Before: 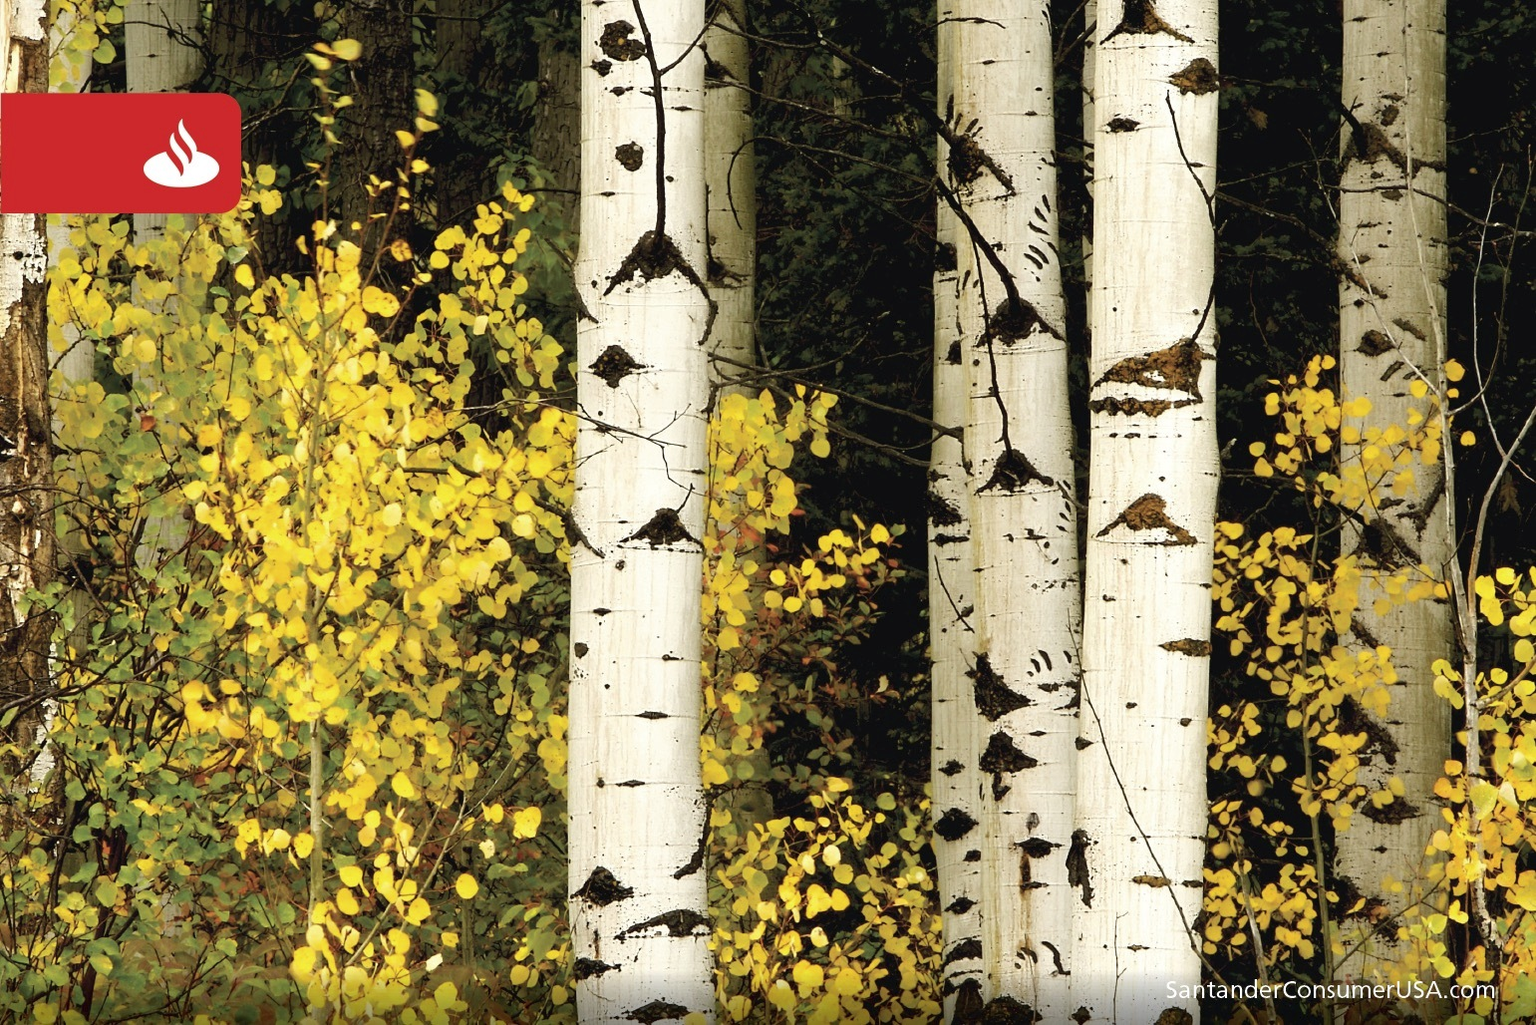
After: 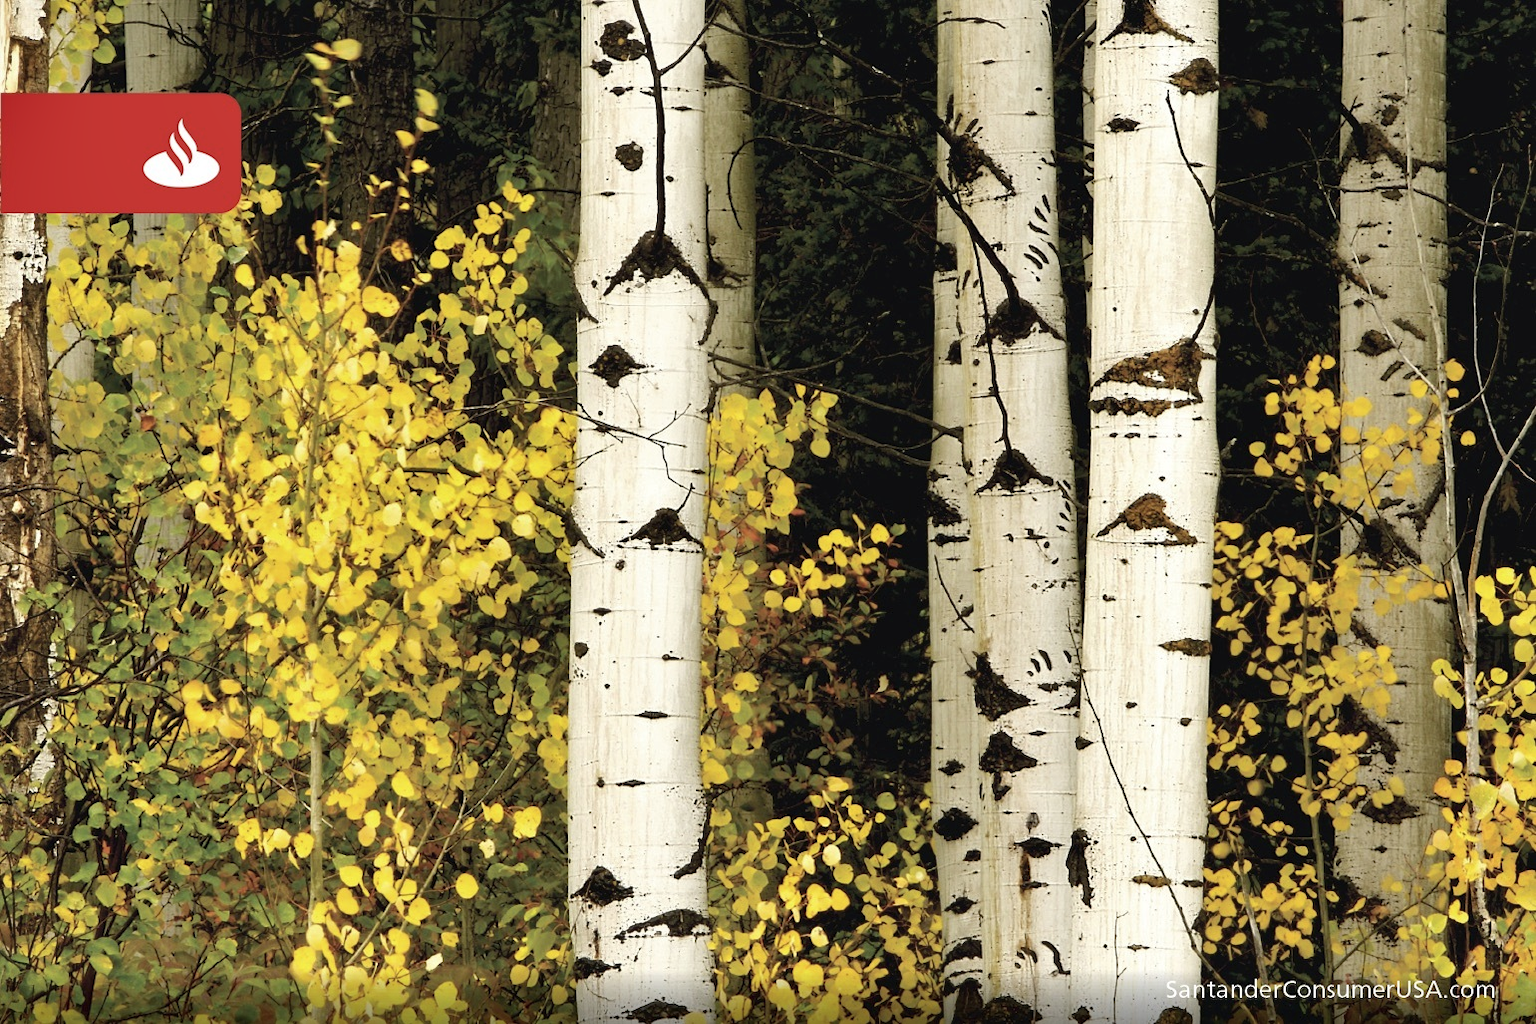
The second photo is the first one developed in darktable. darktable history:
color zones: curves: ch1 [(0, 0.469) (0.001, 0.469) (0.12, 0.446) (0.248, 0.469) (0.5, 0.5) (0.748, 0.5) (0.999, 0.469) (1, 0.469)]
shadows and highlights: radius 108.3, shadows 23.86, highlights -59.39, low approximation 0.01, soften with gaussian
